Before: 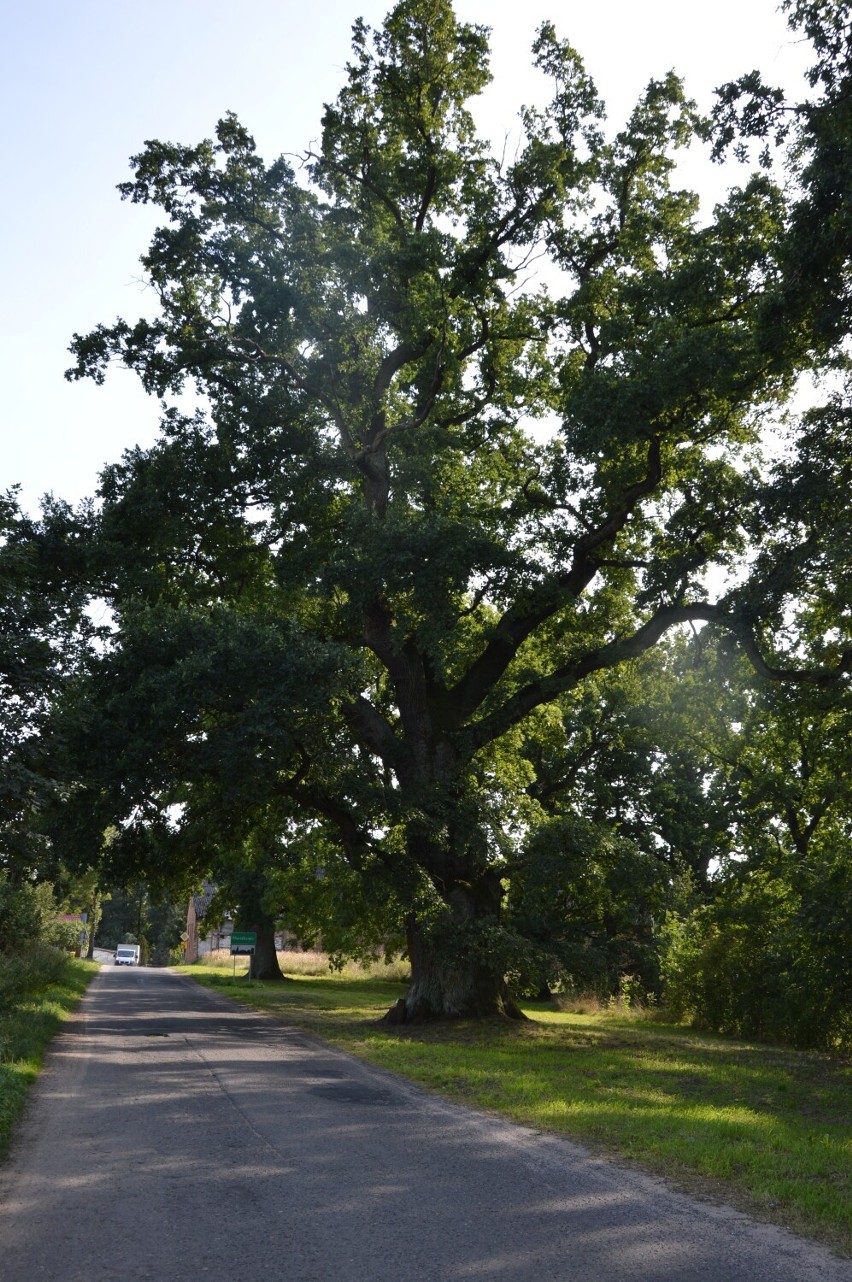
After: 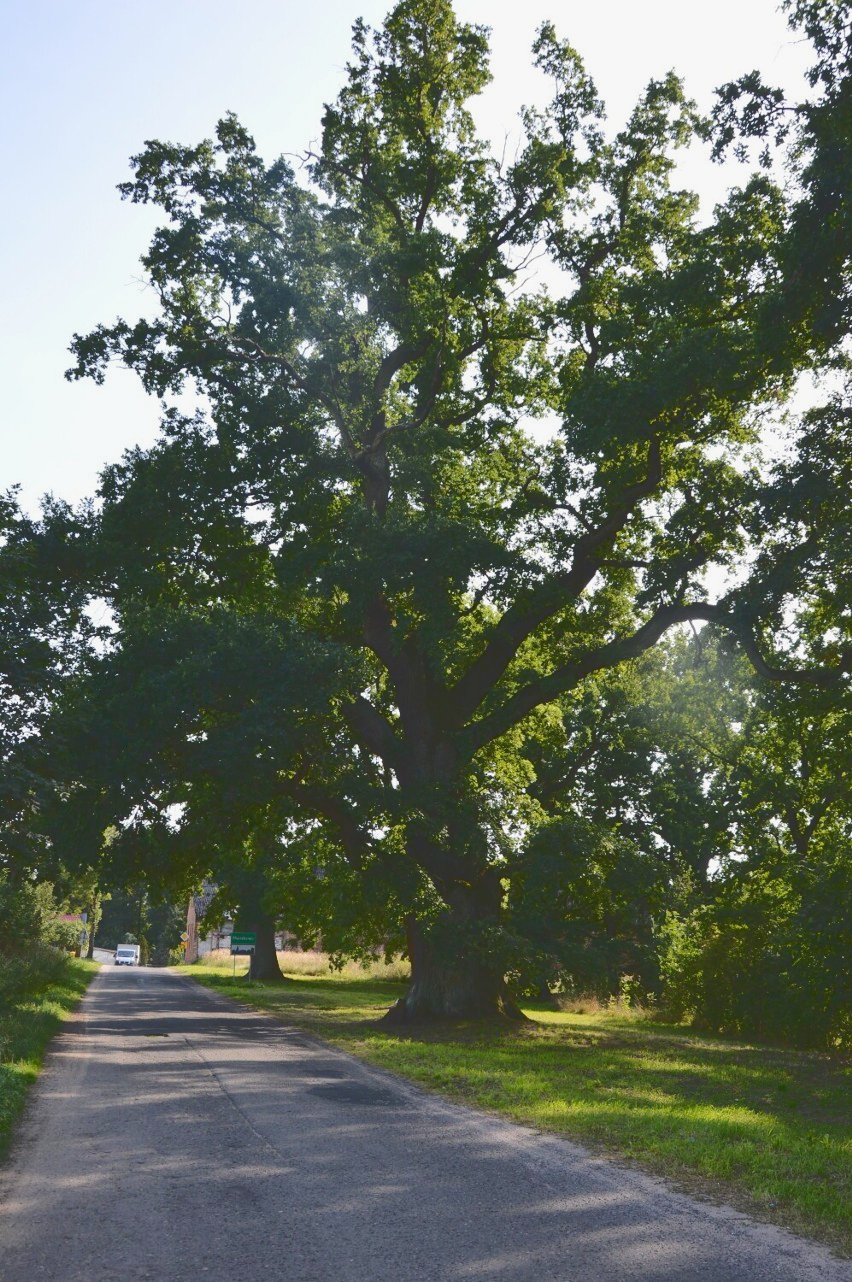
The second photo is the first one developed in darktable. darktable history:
color balance rgb: perceptual saturation grading › global saturation 0.75%, perceptual brilliance grading › global brilliance 3.129%, contrast -9.534%
base curve: curves: ch0 [(0, 0.024) (0.055, 0.065) (0.121, 0.166) (0.236, 0.319) (0.693, 0.726) (1, 1)]
